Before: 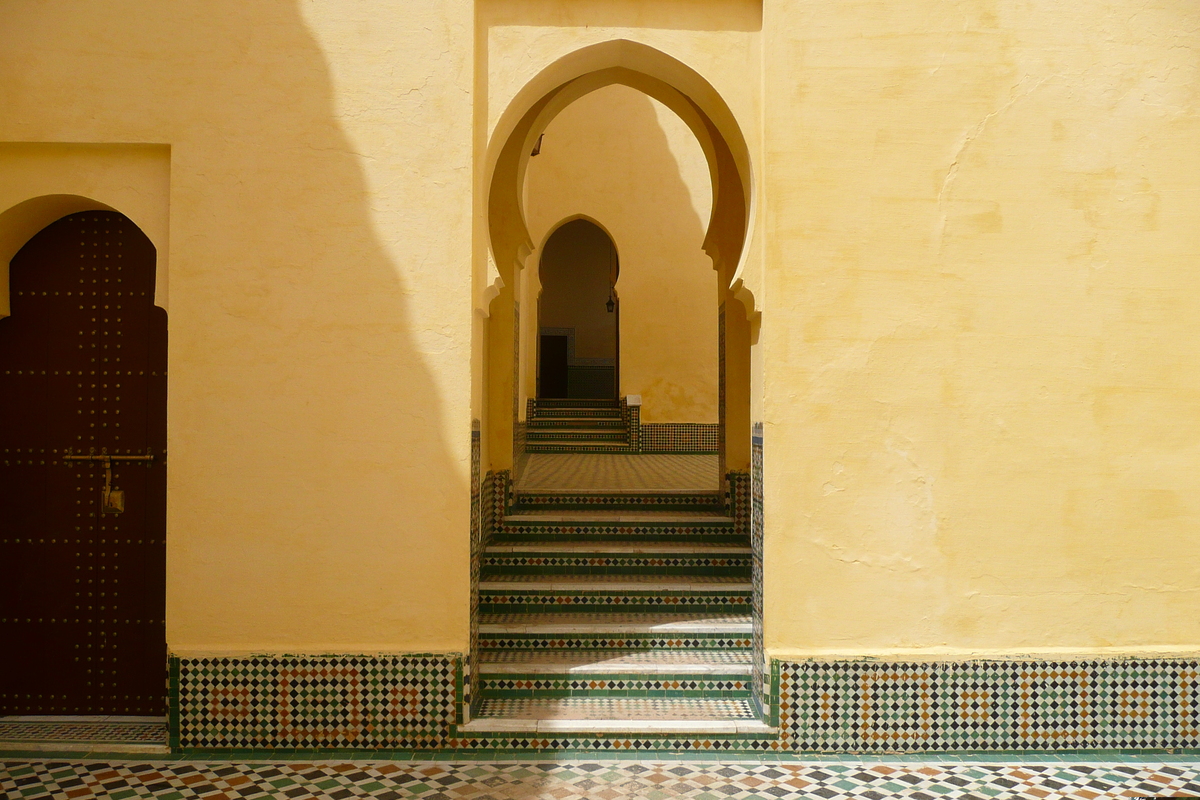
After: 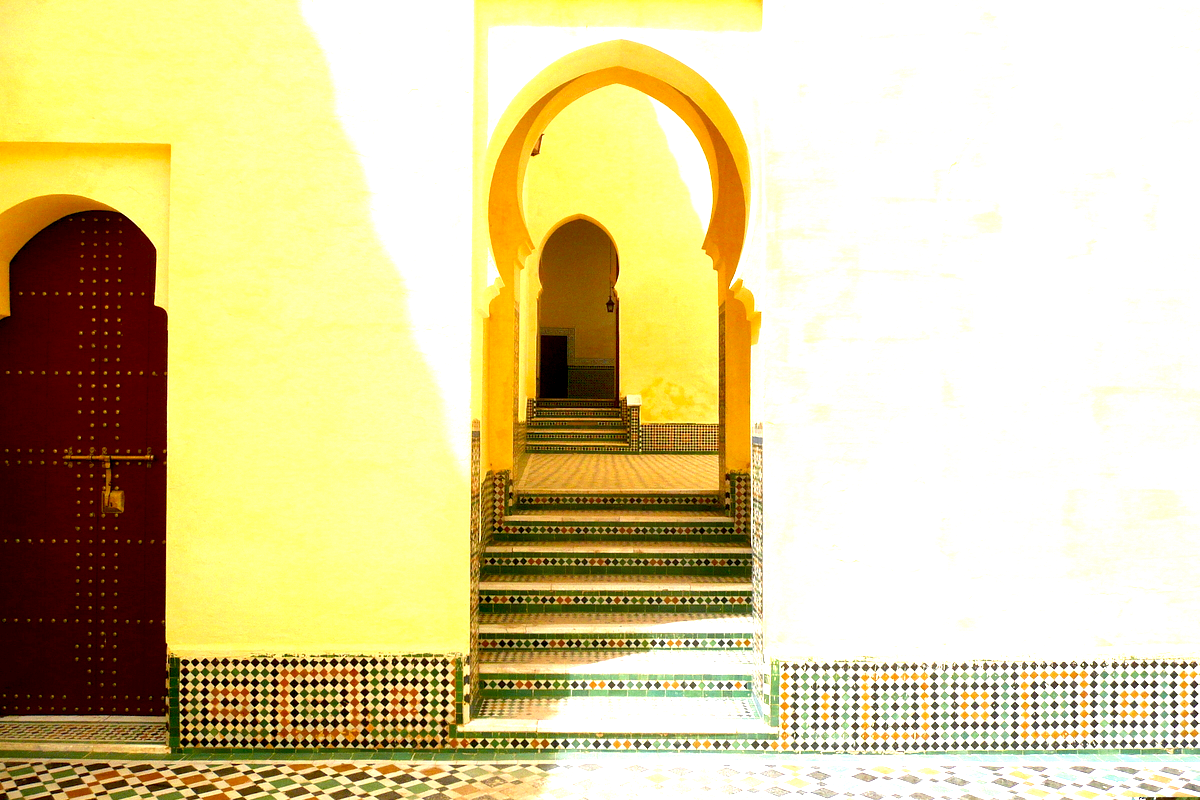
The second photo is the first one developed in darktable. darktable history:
exposure: black level correction 0.006, exposure 2.08 EV, compensate highlight preservation false
